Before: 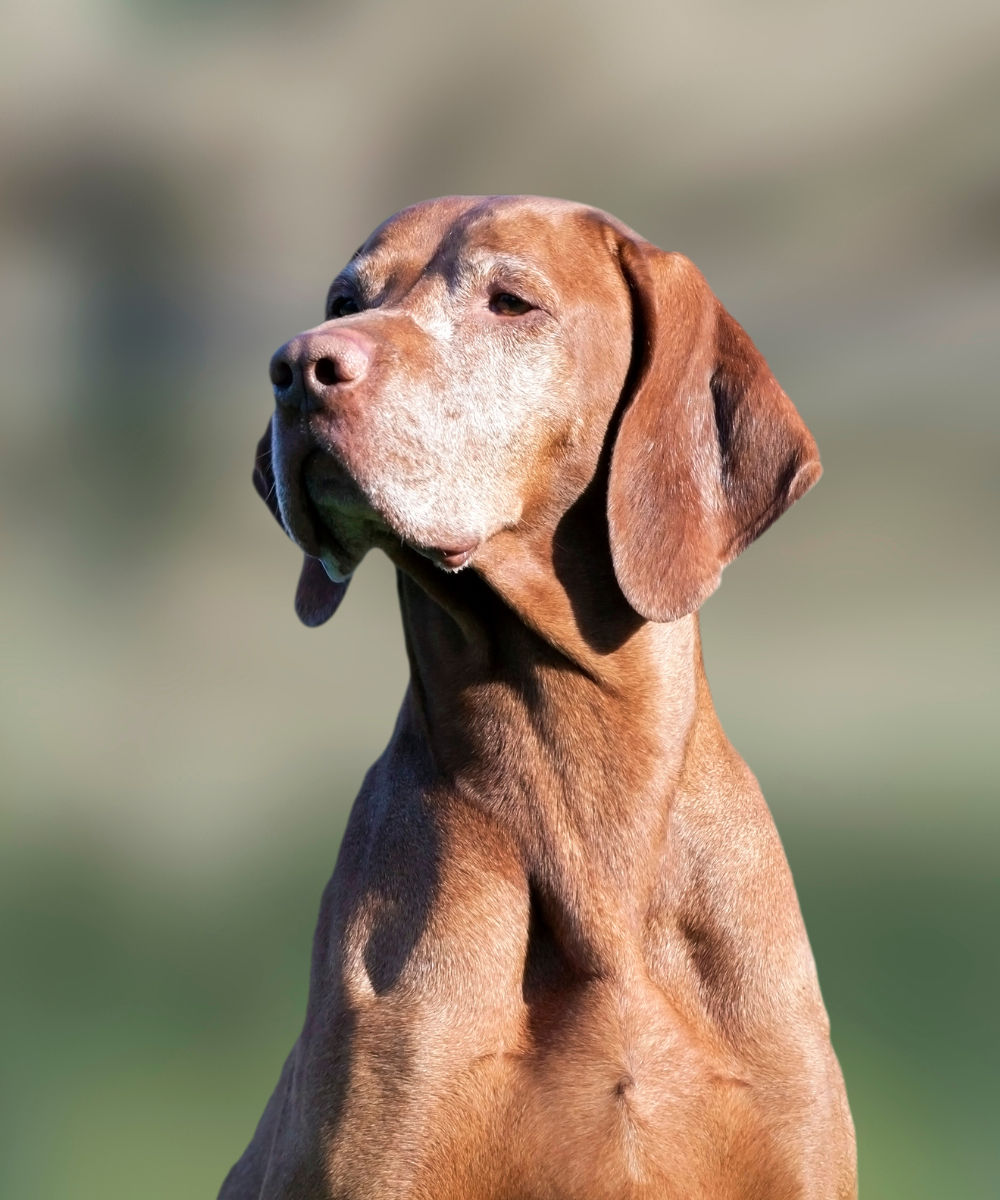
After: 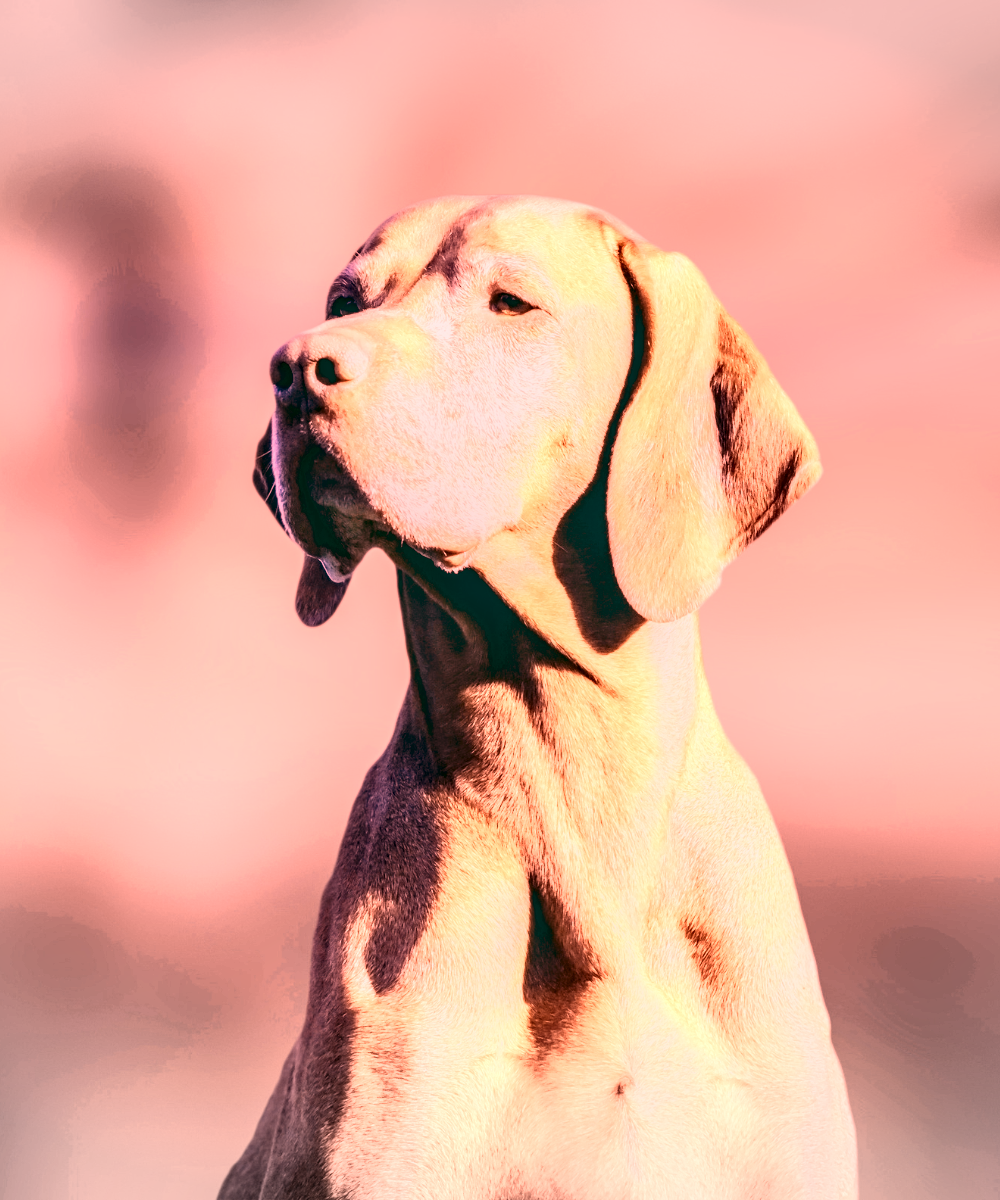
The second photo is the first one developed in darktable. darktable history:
basic adjustments: contrast 0.09, brightness 0.13, saturation -0.18, vibrance 0.21
local contrast: highlights 19%, detail 186%
shadows and highlights: shadows 37.27, highlights -28.18, soften with gaussian
tone curve: curves: ch0 [(0, 0.148) (0.191, 0.225) (0.712, 0.695) (0.864, 0.797) (1, 0.839)]
vignetting: fall-off start 100%, brightness -0.282, width/height ratio 1.31
color zones: curves: ch0 [(0.018, 0.548) (0.197, 0.654) (0.425, 0.447) (0.605, 0.658) (0.732, 0.579)]; ch1 [(0.105, 0.531) (0.224, 0.531) (0.386, 0.39) (0.618, 0.456) (0.732, 0.456) (0.956, 0.421)]; ch2 [(0.039, 0.583) (0.215, 0.465) (0.399, 0.544) (0.465, 0.548) (0.614, 0.447) (0.724, 0.43) (0.882, 0.623) (0.956, 0.632)]
white balance: red 2.701, blue 1.859
color balance: lift [1.005, 0.99, 1.007, 1.01], gamma [1, 1.034, 1.032, 0.966], gain [0.873, 1.055, 1.067, 0.933]
